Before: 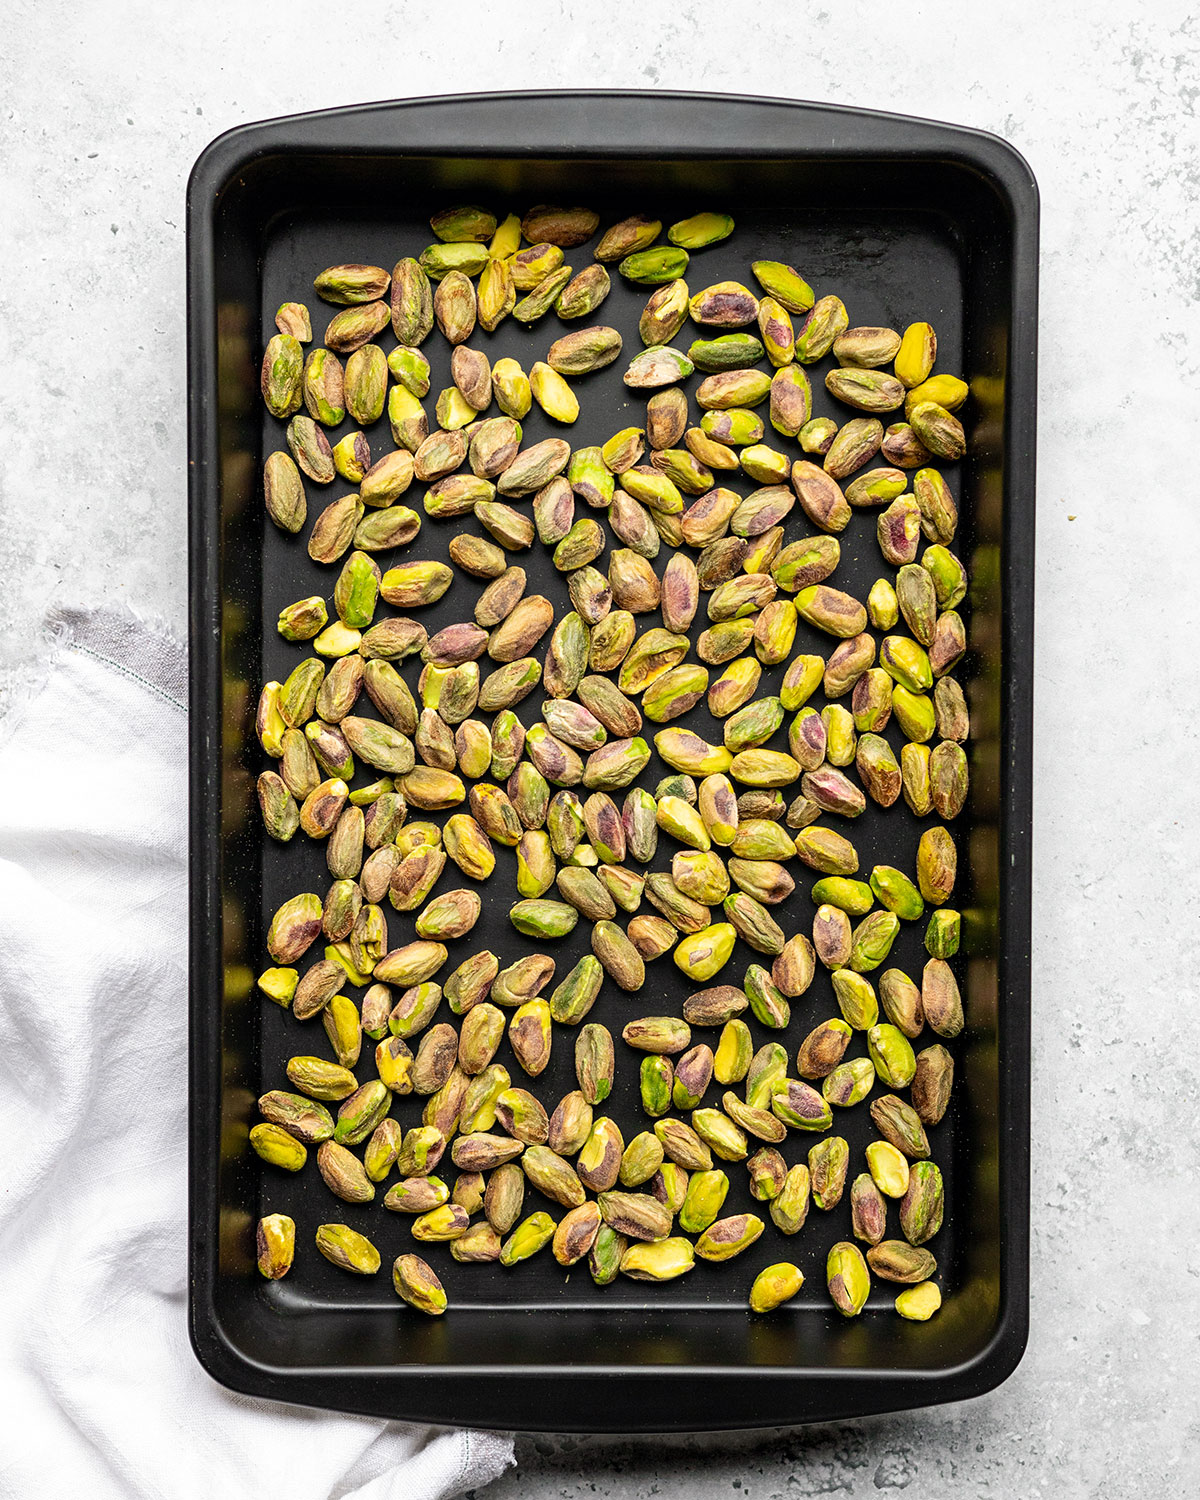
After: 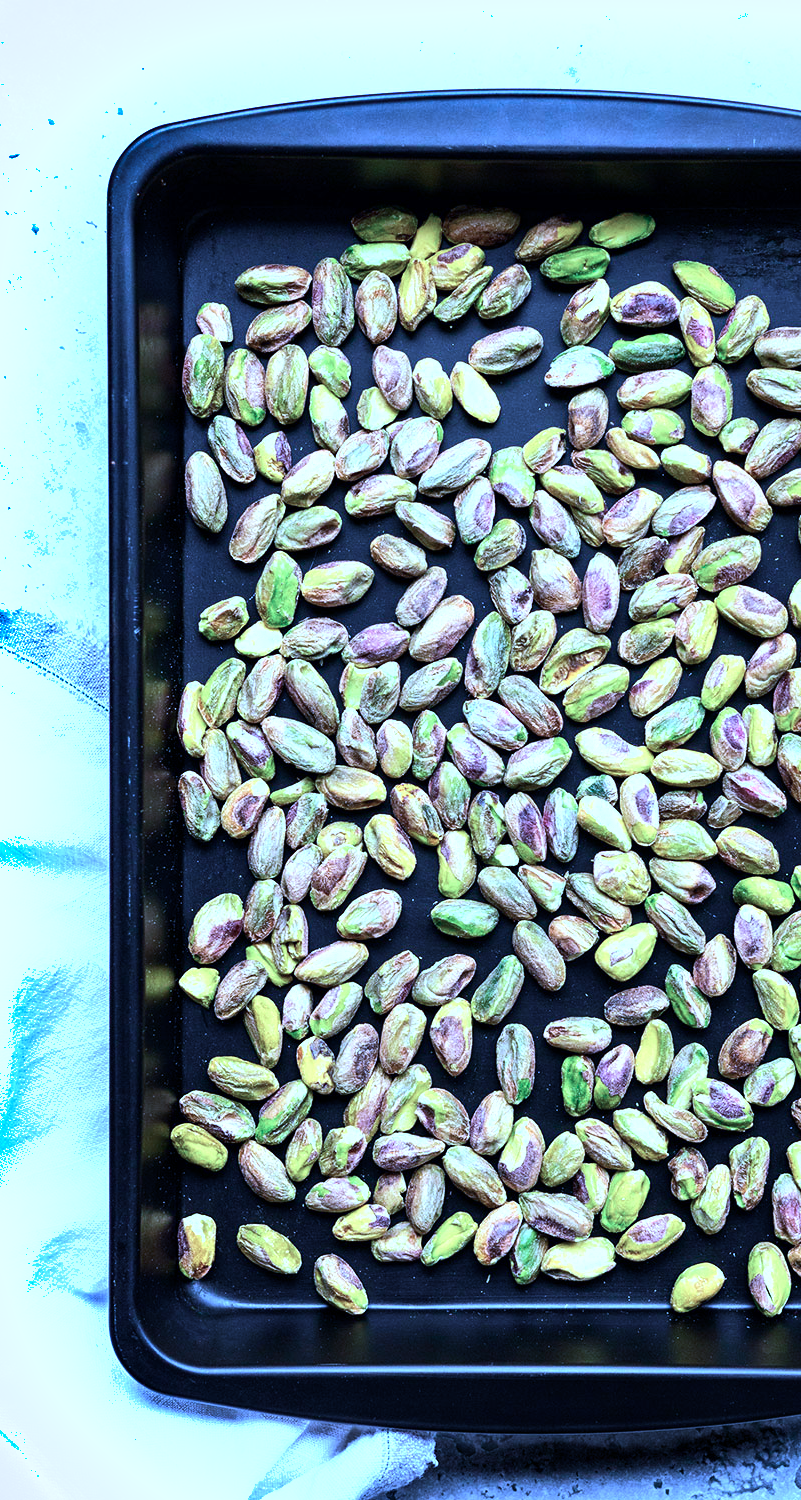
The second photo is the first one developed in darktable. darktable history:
crop and rotate: left 6.636%, right 26.588%
tone equalizer: -8 EV -0.773 EV, -7 EV -0.712 EV, -6 EV -0.613 EV, -5 EV -0.421 EV, -3 EV 0.4 EV, -2 EV 0.6 EV, -1 EV 0.692 EV, +0 EV 0.756 EV, edges refinement/feathering 500, mask exposure compensation -1.57 EV, preserve details no
shadows and highlights: soften with gaussian
color calibration: illuminant custom, x 0.459, y 0.429, temperature 2624.08 K
